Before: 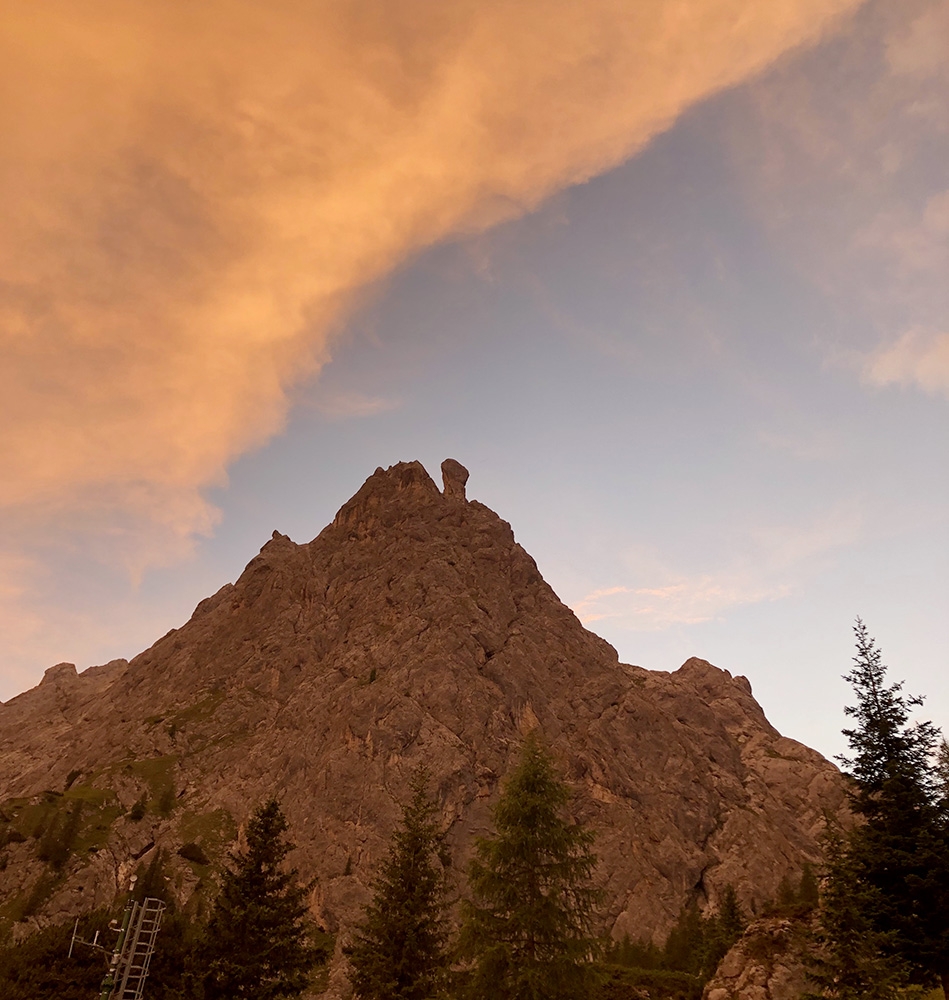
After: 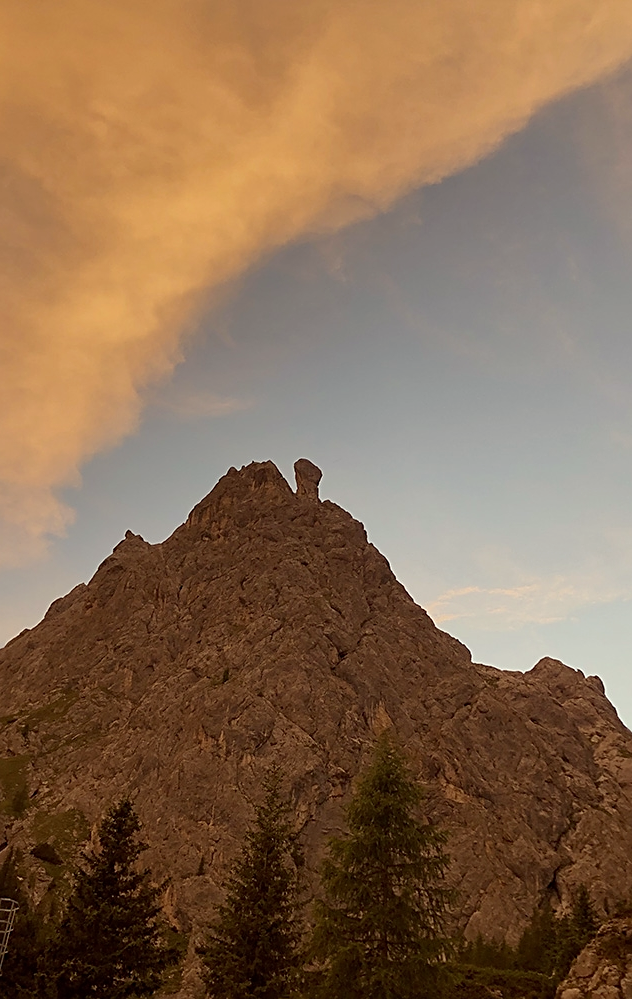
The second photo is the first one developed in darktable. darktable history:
color correction: highlights a* -4.73, highlights b* 5.06, saturation 0.97
exposure: exposure -0.242 EV, compensate highlight preservation false
crop and rotate: left 15.546%, right 17.787%
sharpen: on, module defaults
